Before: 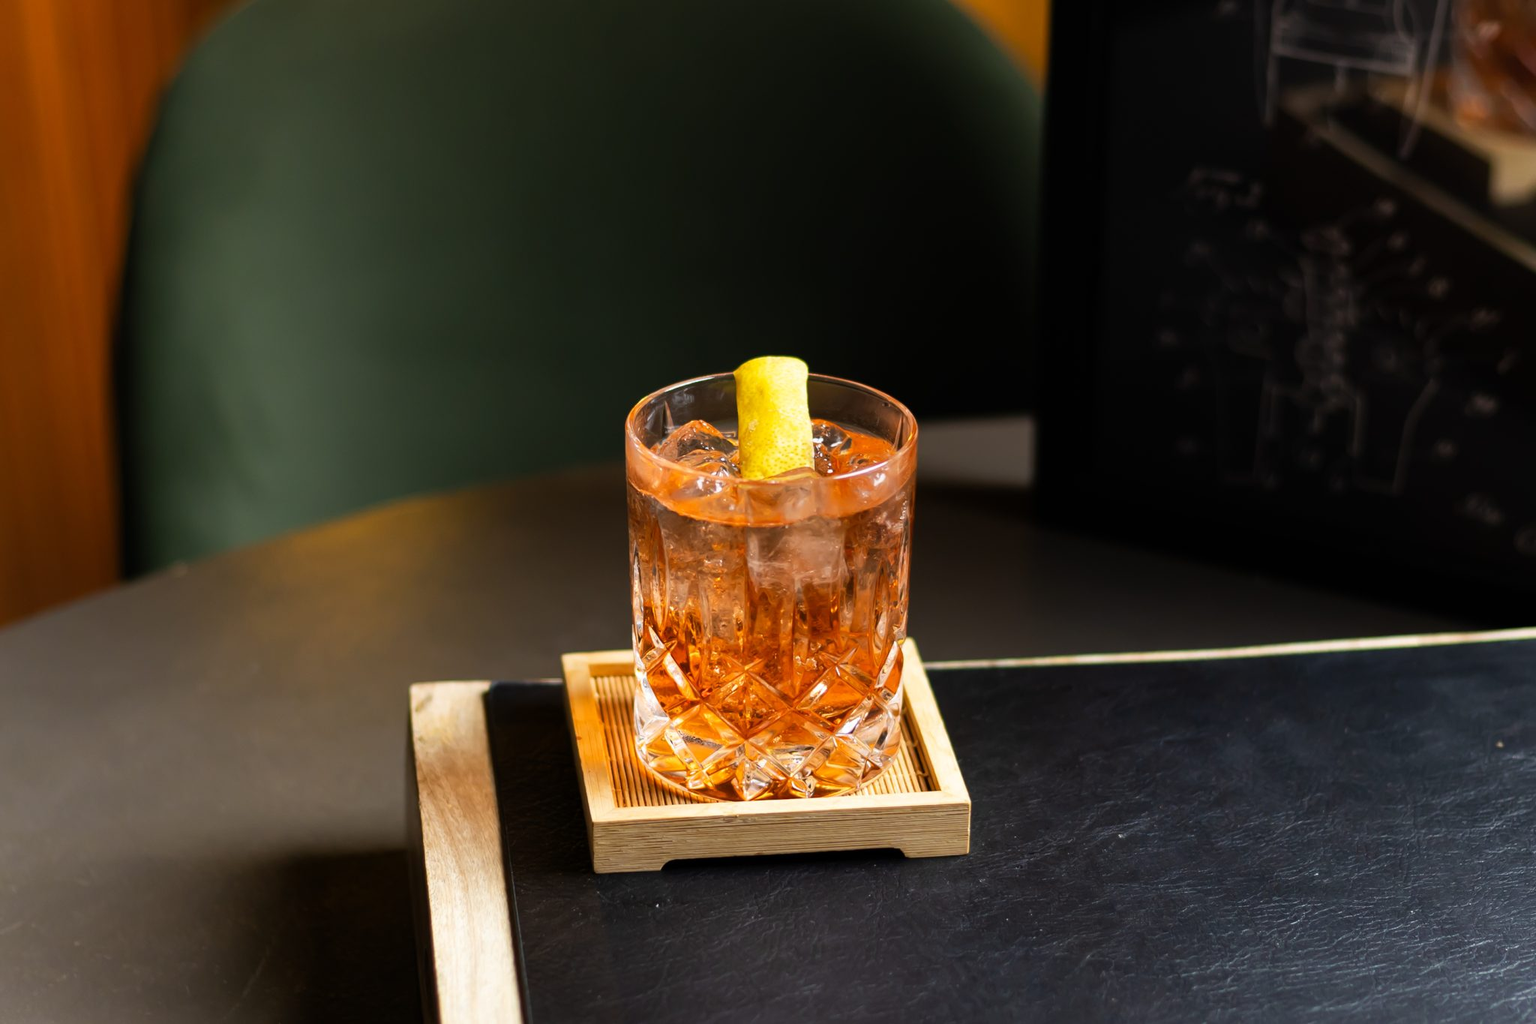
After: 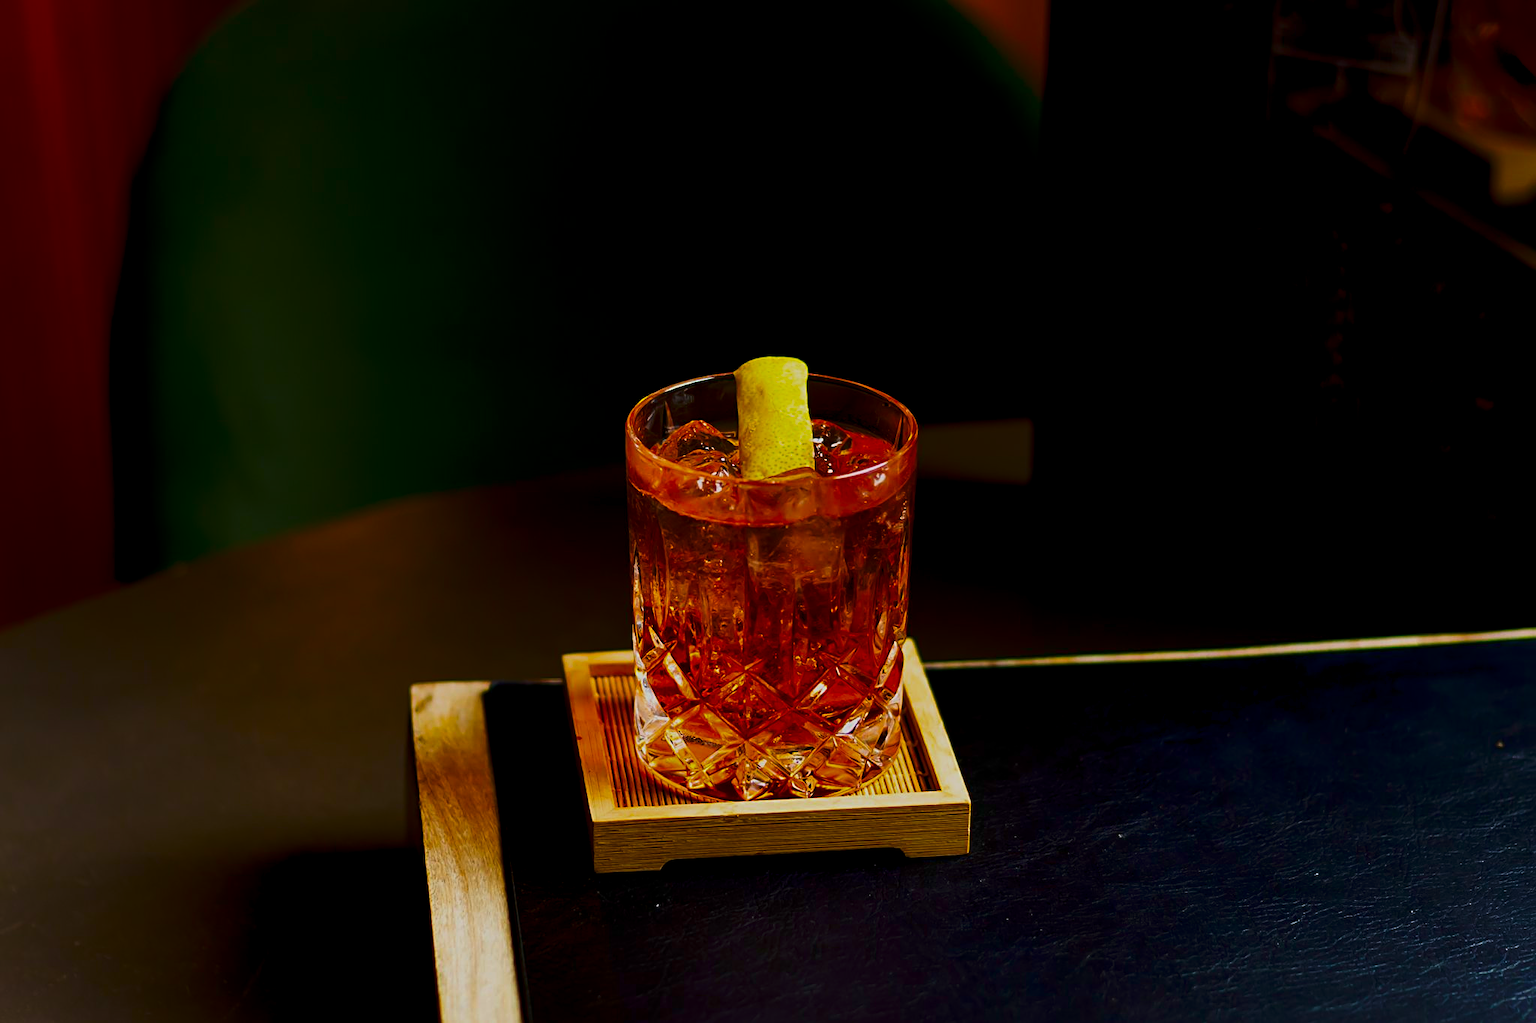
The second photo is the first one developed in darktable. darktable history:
color balance rgb: global offset › luminance -0.888%, perceptual saturation grading › global saturation 25.288%, global vibrance 39.249%
sharpen: on, module defaults
exposure: exposure -0.487 EV, compensate highlight preservation false
contrast brightness saturation: brightness -0.253, saturation 0.204
tone curve: curves: ch0 [(0, 0) (0.227, 0.17) (0.766, 0.774) (1, 1)]; ch1 [(0, 0) (0.114, 0.127) (0.437, 0.452) (0.498, 0.495) (0.579, 0.602) (1, 1)]; ch2 [(0, 0) (0.233, 0.259) (0.493, 0.492) (0.568, 0.596) (1, 1)], preserve colors none
